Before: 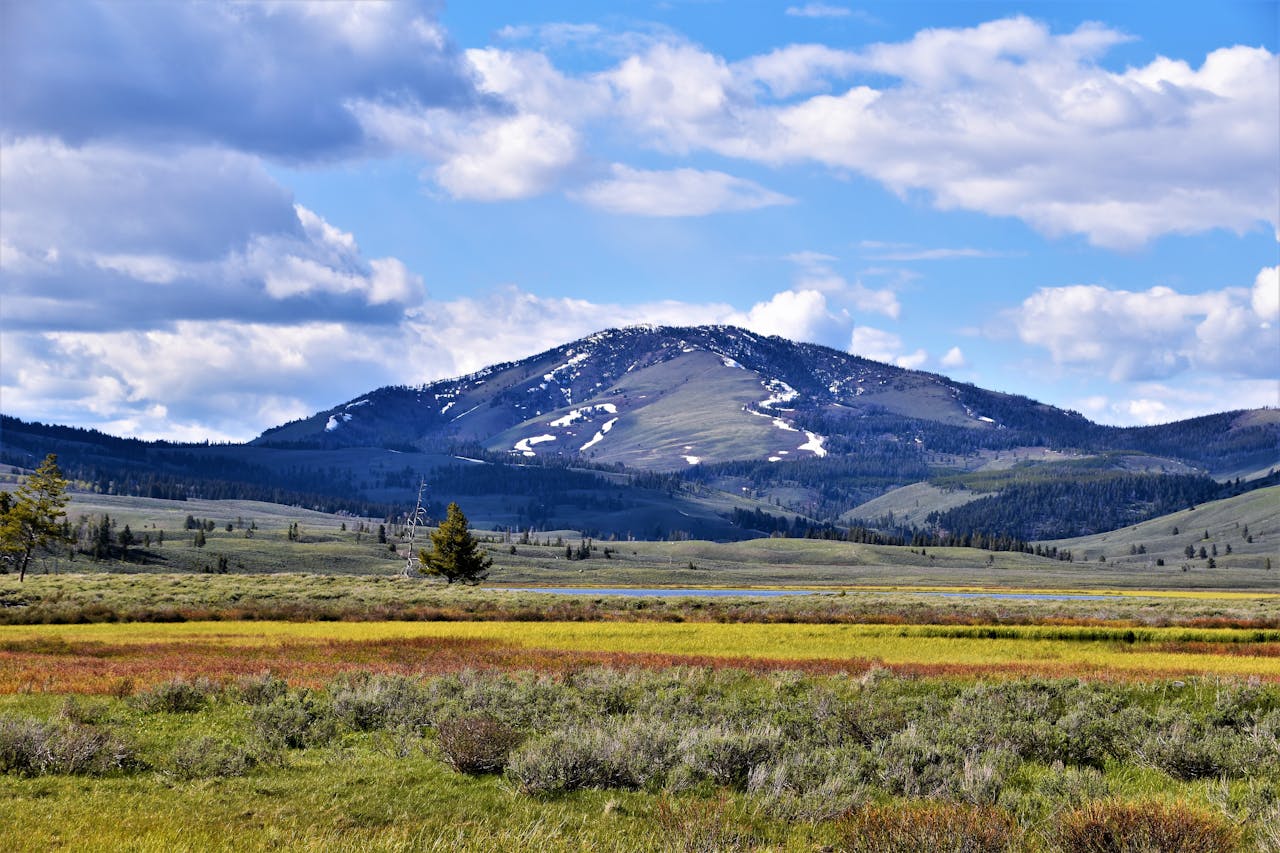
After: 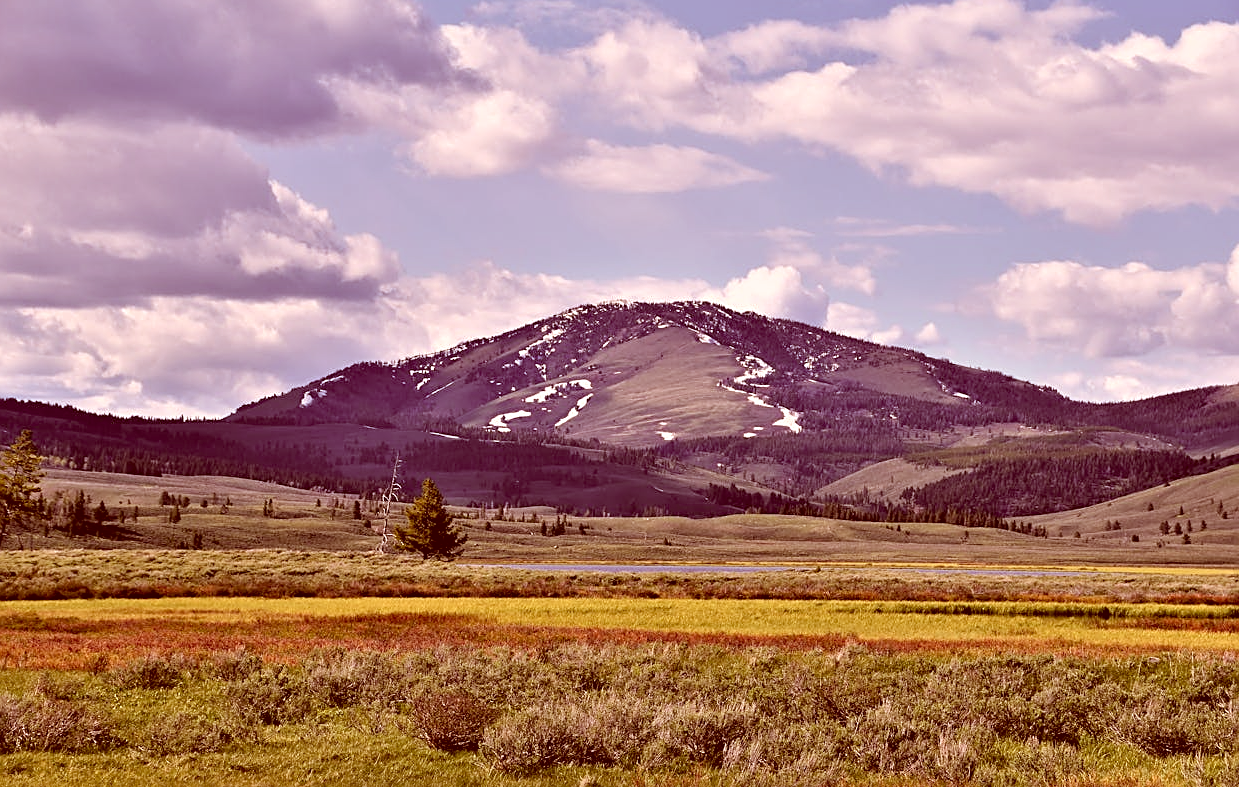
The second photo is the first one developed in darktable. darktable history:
sharpen: on, module defaults
color correction: highlights a* 9.09, highlights b* 8.57, shadows a* 39.25, shadows b* 39.52, saturation 0.782
crop: left 1.967%, top 2.821%, right 1.198%, bottom 4.831%
